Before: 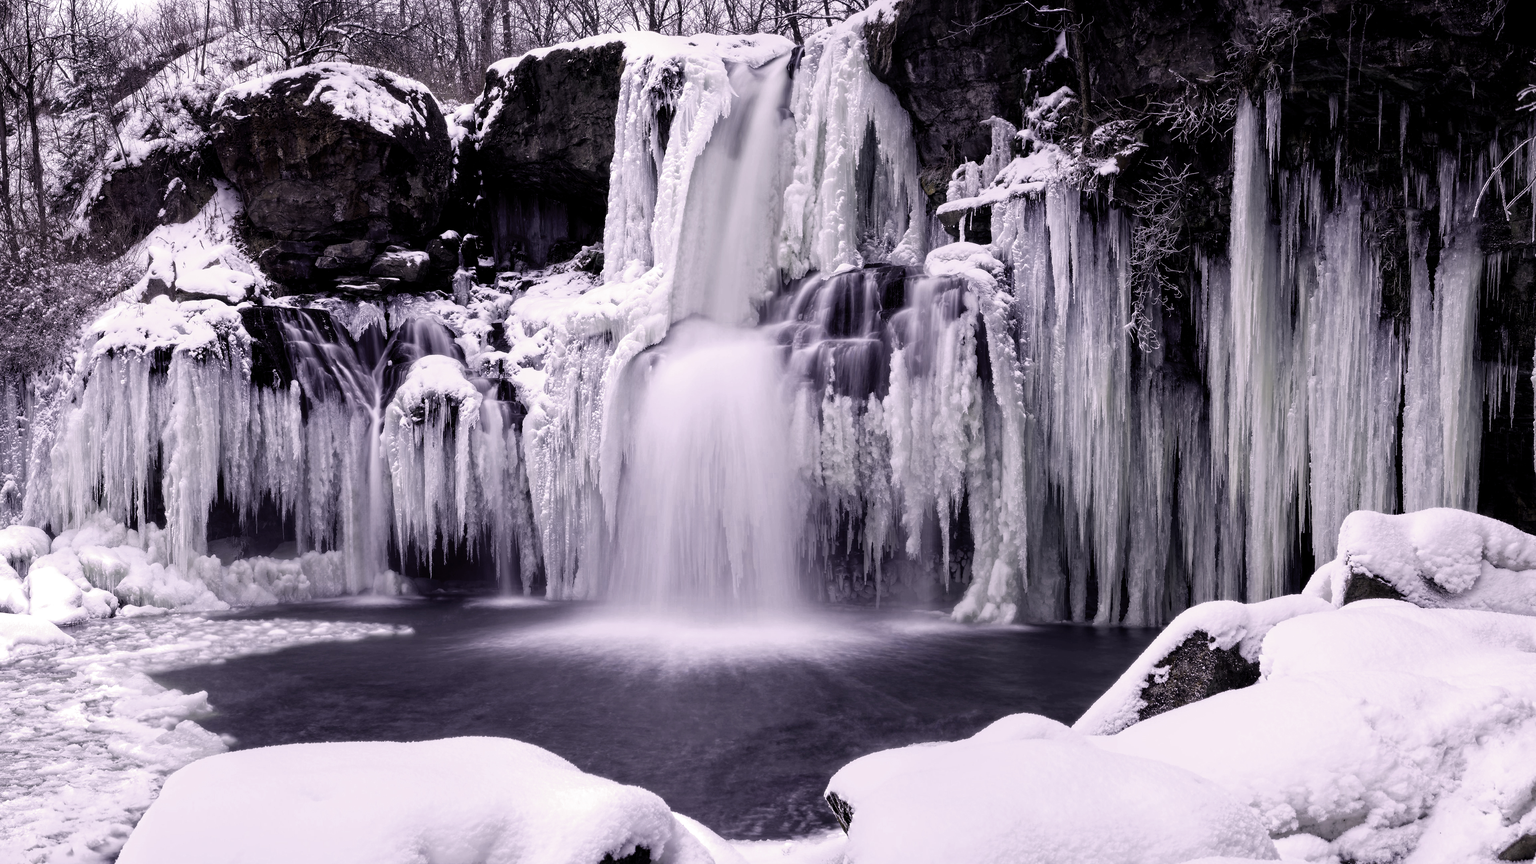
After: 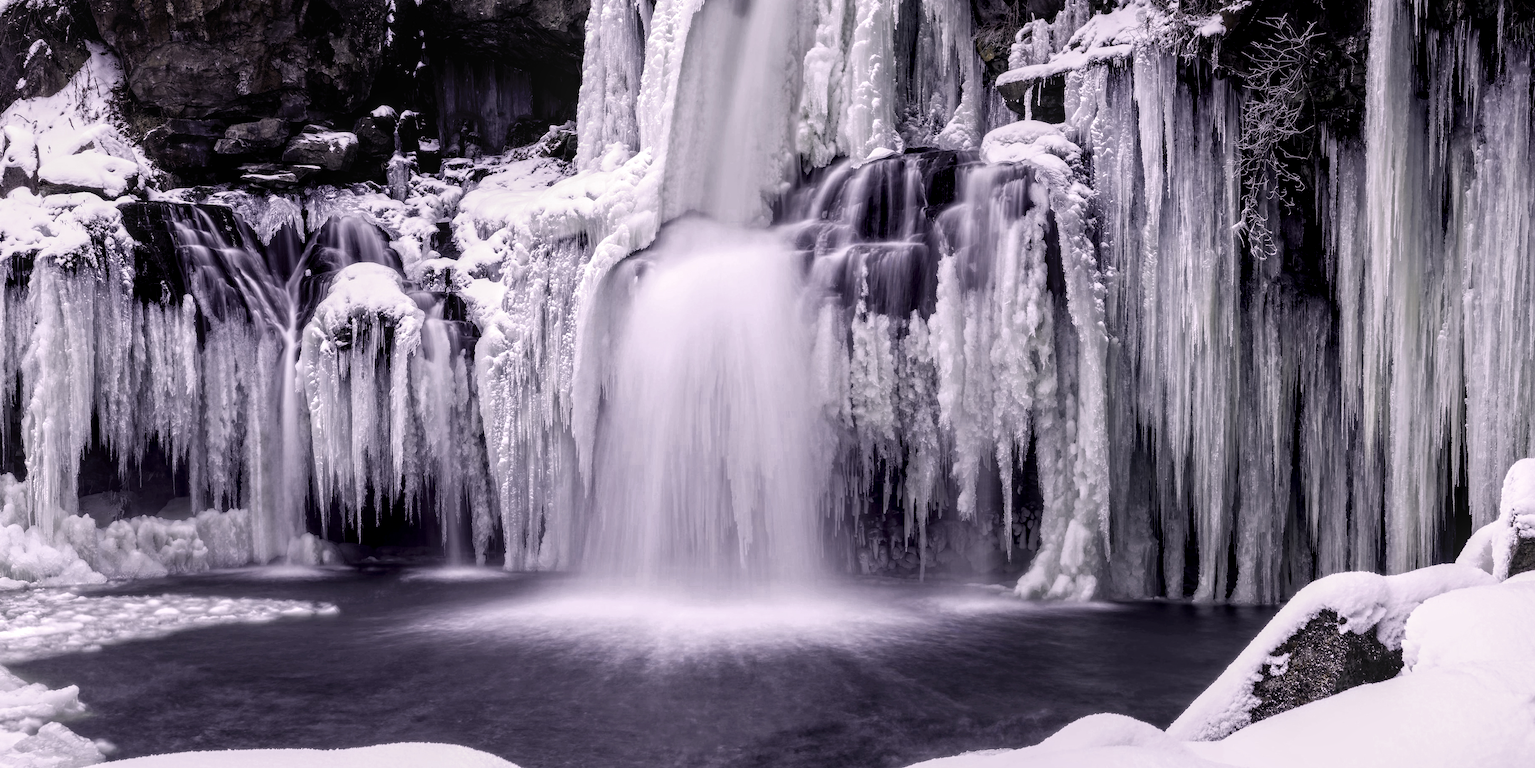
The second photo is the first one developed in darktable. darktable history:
local contrast: detail 130%
crop: left 9.456%, top 16.965%, right 11.036%, bottom 12.325%
